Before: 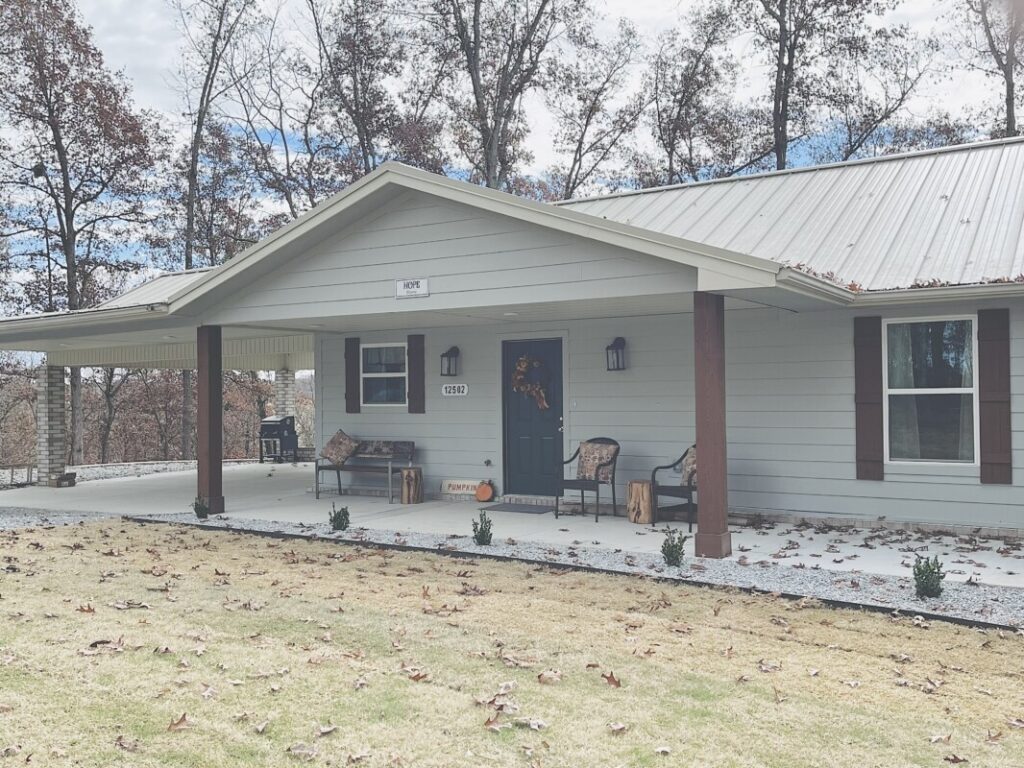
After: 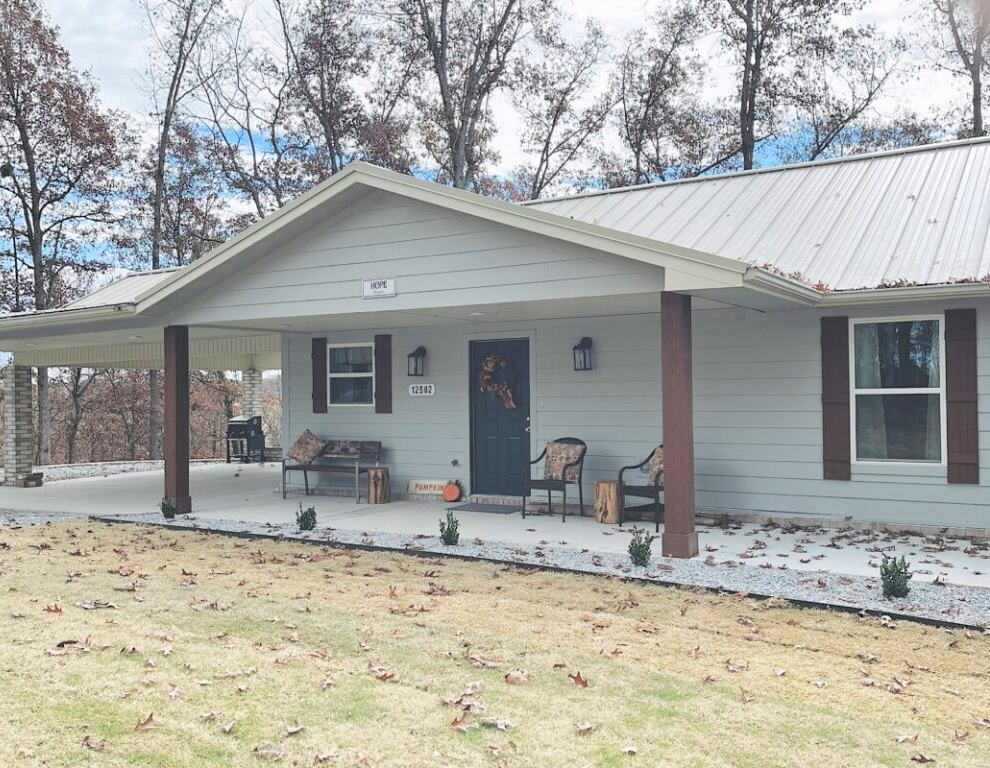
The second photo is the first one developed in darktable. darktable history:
rgb levels: levels [[0.029, 0.461, 0.922], [0, 0.5, 1], [0, 0.5, 1]]
contrast brightness saturation: saturation 0.13
crop and rotate: left 3.238%
